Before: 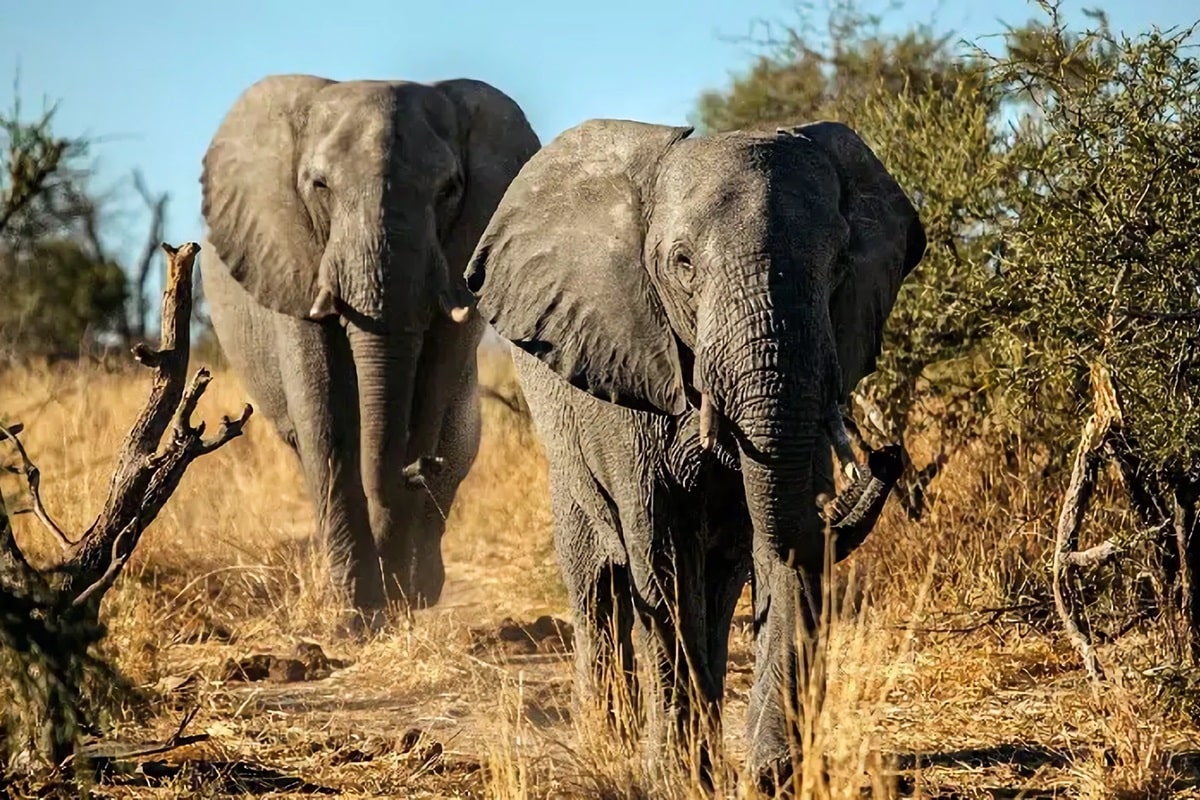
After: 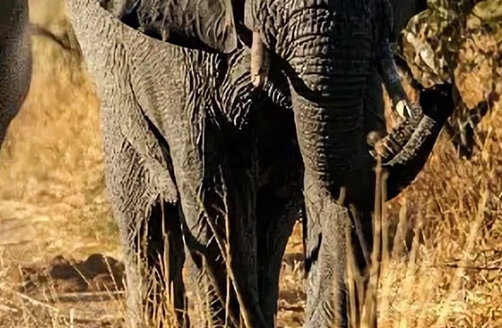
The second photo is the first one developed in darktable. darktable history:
haze removal: strength 0.11, distance 0.244, adaptive false
crop: left 37.495%, top 45.266%, right 20.604%, bottom 13.611%
